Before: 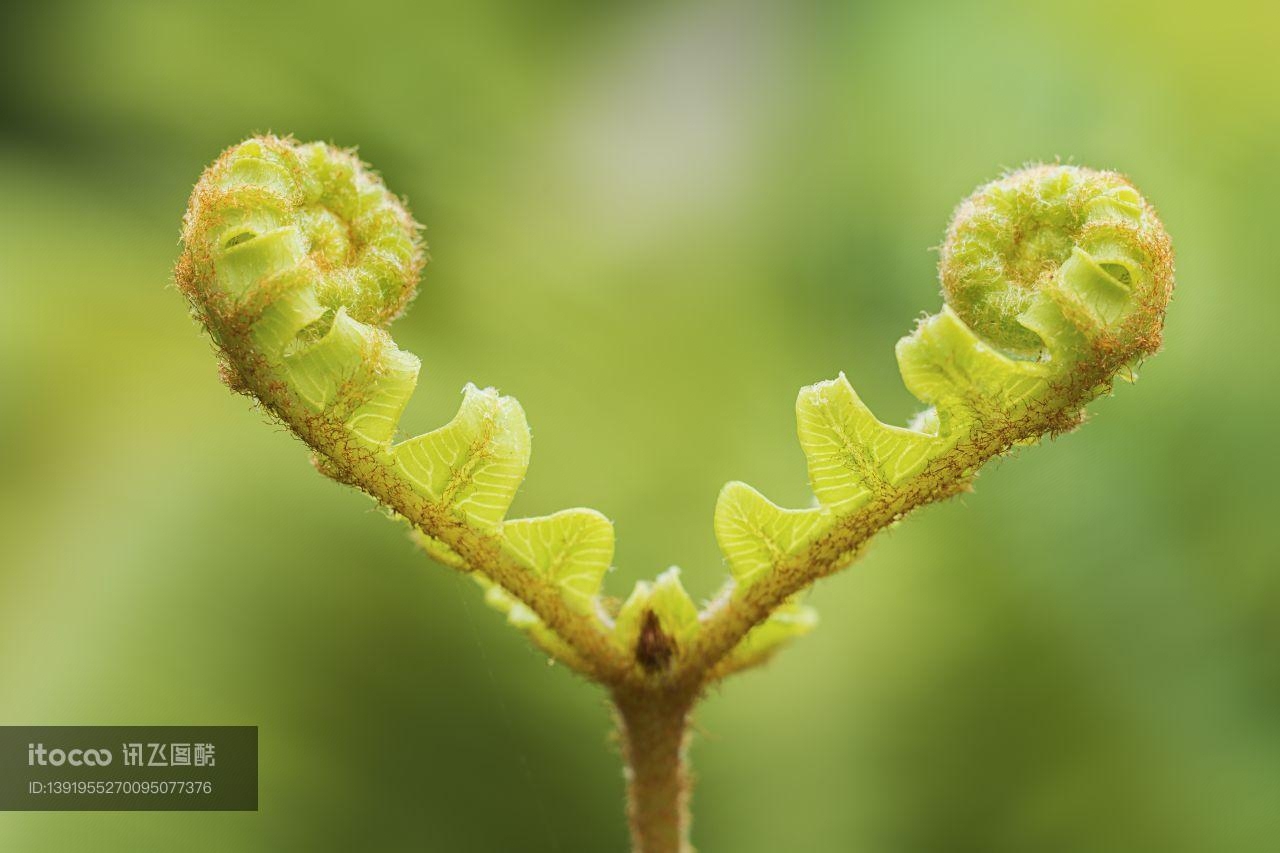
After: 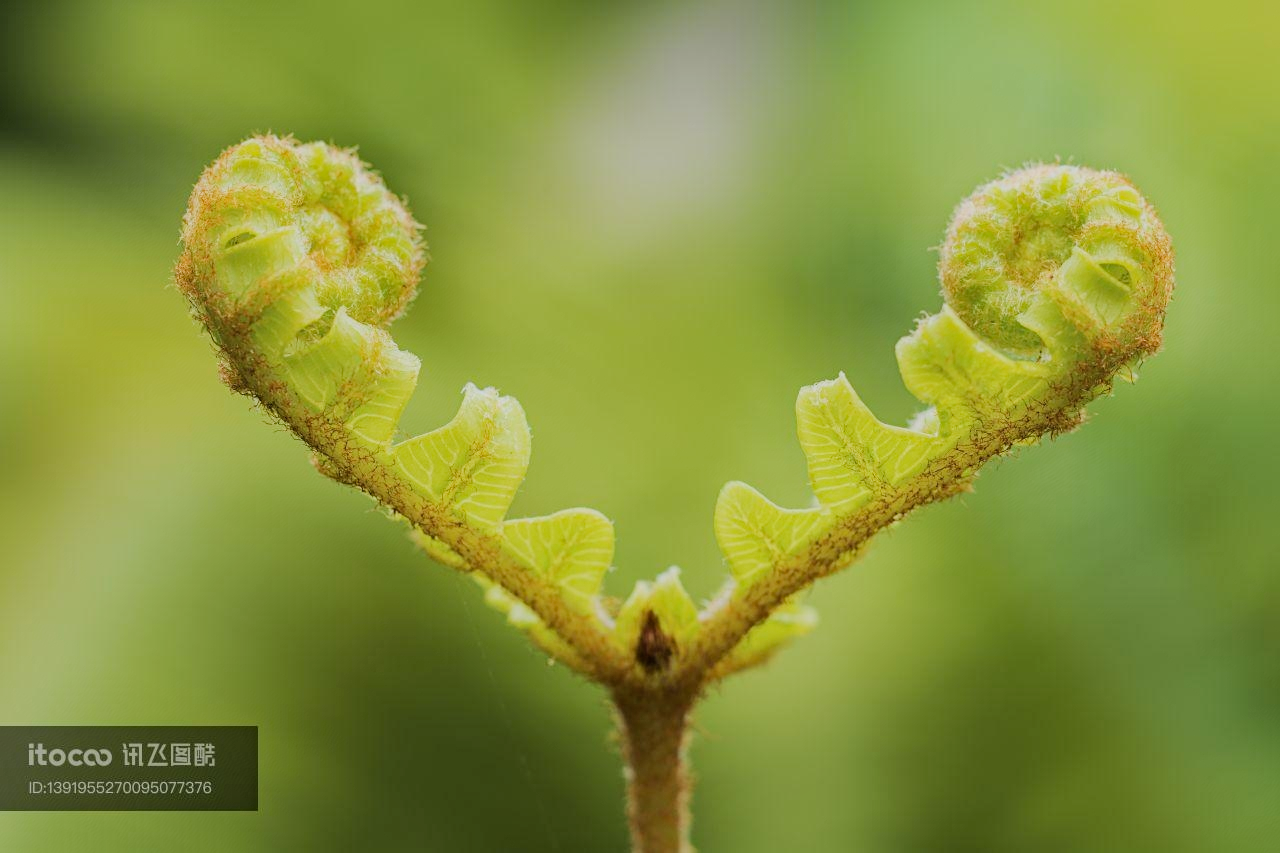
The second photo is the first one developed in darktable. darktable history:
haze removal: compatibility mode true, adaptive false
filmic rgb: black relative exposure -7.65 EV, white relative exposure 4.56 EV, hardness 3.61, contrast 1.05
